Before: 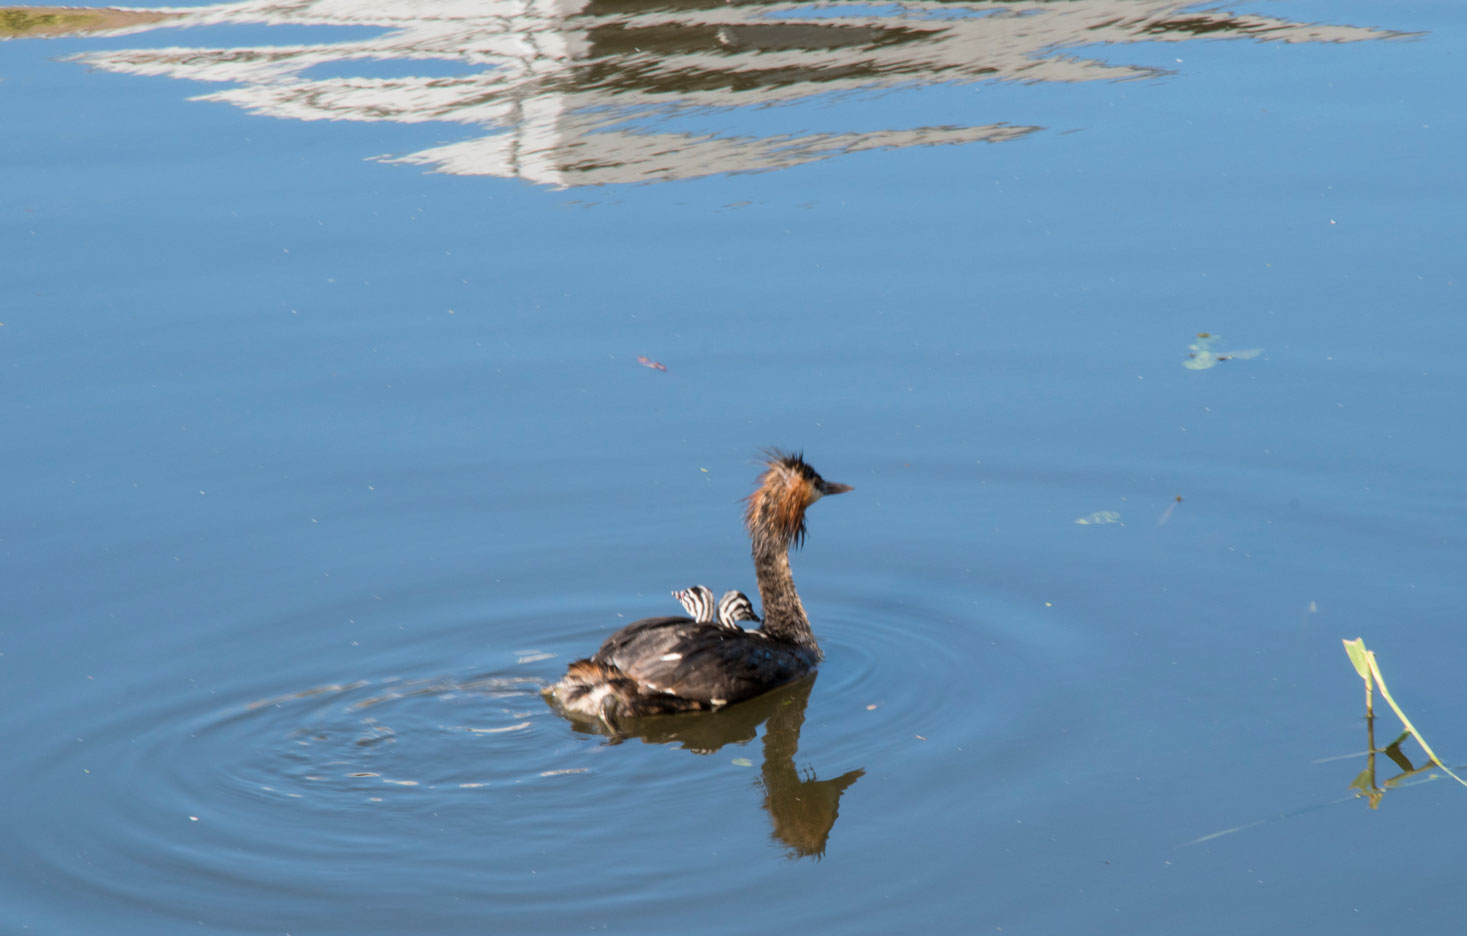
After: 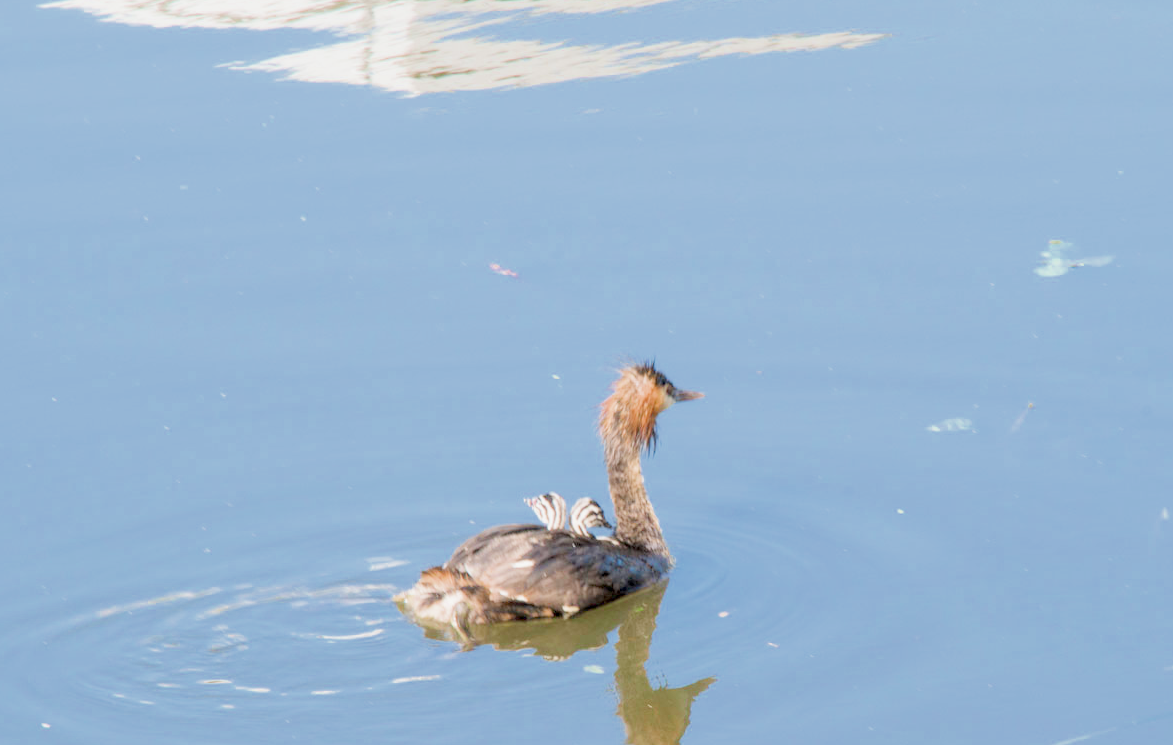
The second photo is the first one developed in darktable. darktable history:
crop and rotate: left 10.126%, top 9.987%, right 9.866%, bottom 10.329%
contrast brightness saturation: saturation -0.104
filmic rgb: middle gray luminance 2.59%, black relative exposure -9.97 EV, white relative exposure 6.99 EV, threshold 5.95 EV, dynamic range scaling 9.94%, target black luminance 0%, hardness 3.19, latitude 43.63%, contrast 0.681, highlights saturation mix 3.84%, shadows ↔ highlights balance 14.3%, add noise in highlights 0.002, preserve chrominance max RGB, color science v3 (2019), use custom middle-gray values true, contrast in highlights soft, enable highlight reconstruction true
color zones: curves: ch2 [(0, 0.5) (0.143, 0.517) (0.286, 0.571) (0.429, 0.522) (0.571, 0.5) (0.714, 0.5) (0.857, 0.5) (1, 0.5)]
